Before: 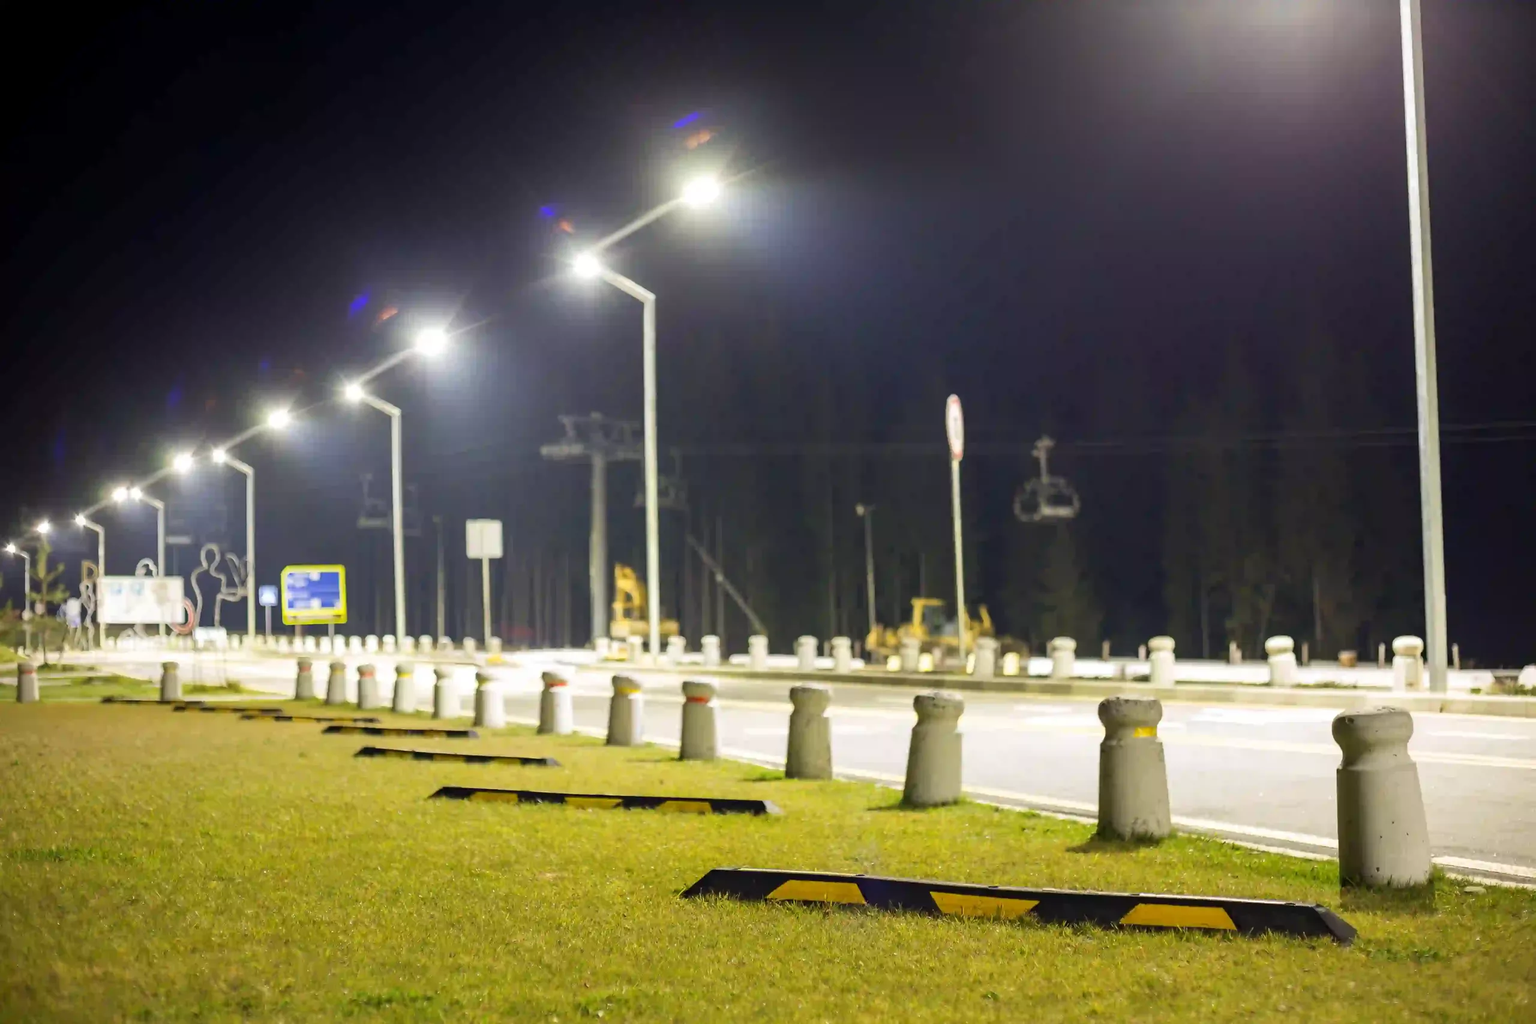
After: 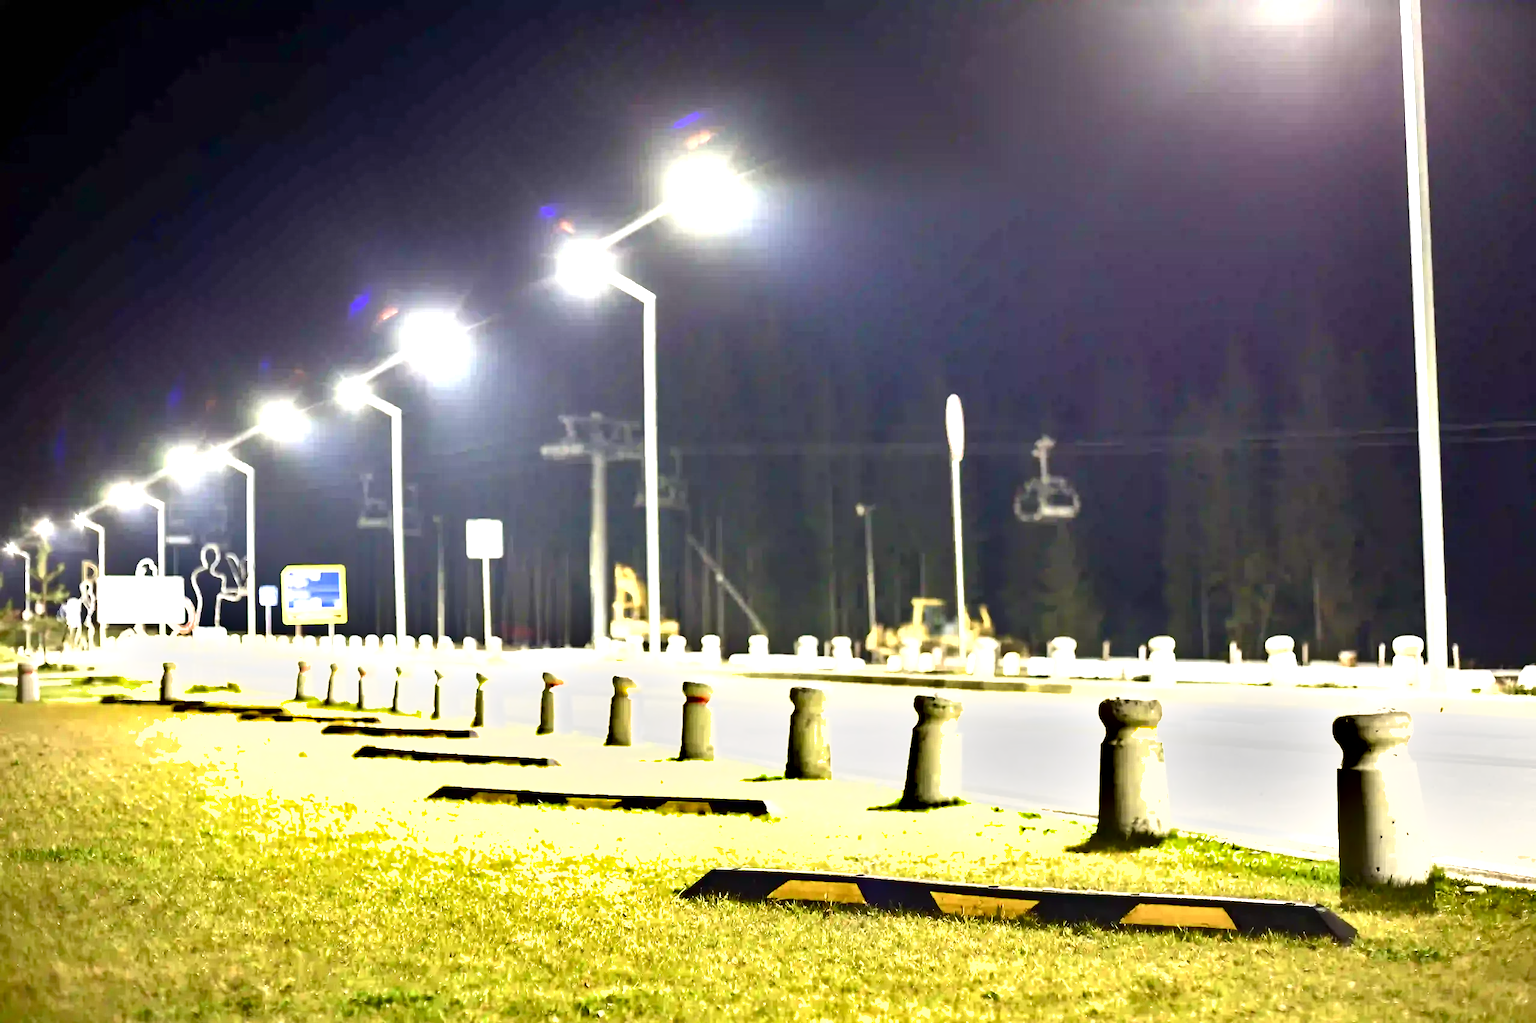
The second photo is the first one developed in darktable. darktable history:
exposure: black level correction 0, exposure 1 EV, compensate exposure bias true, compensate highlight preservation false
shadows and highlights: soften with gaussian
color balance rgb: shadows lift › luminance -20%, power › hue 72.24°, highlights gain › luminance 15%, global offset › hue 171.6°, perceptual saturation grading › highlights -30%, perceptual saturation grading › shadows 20%, global vibrance 30%, contrast 10%
